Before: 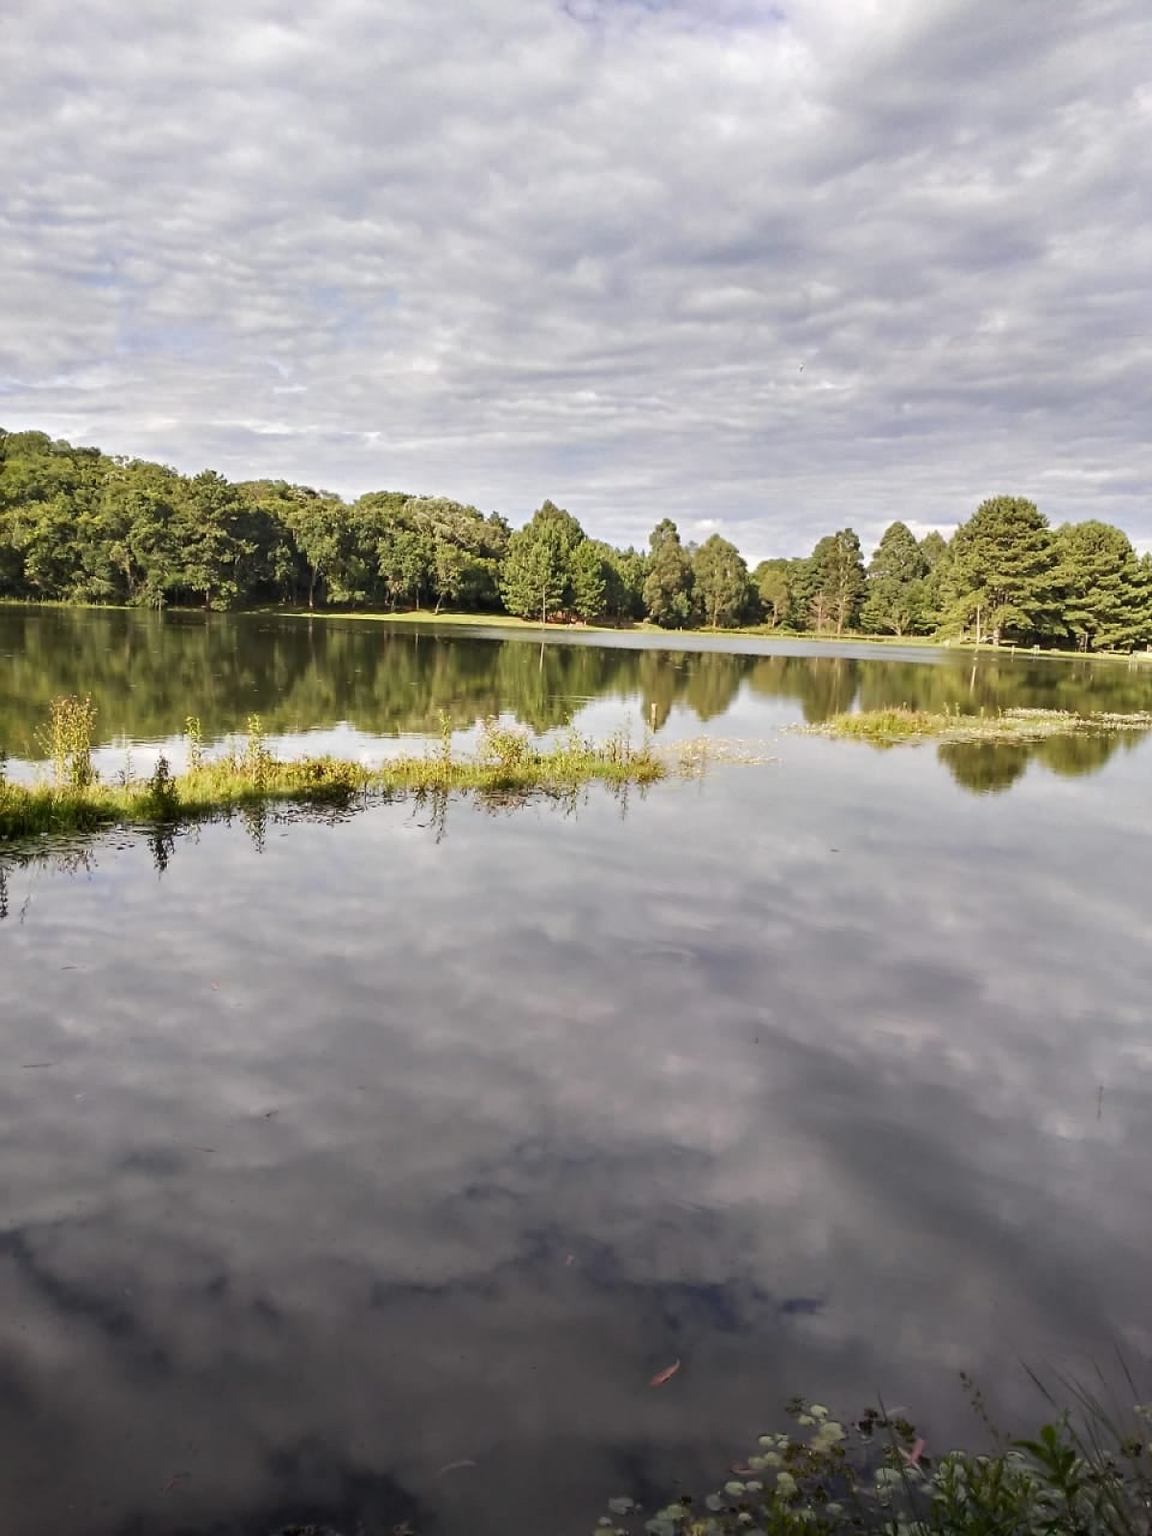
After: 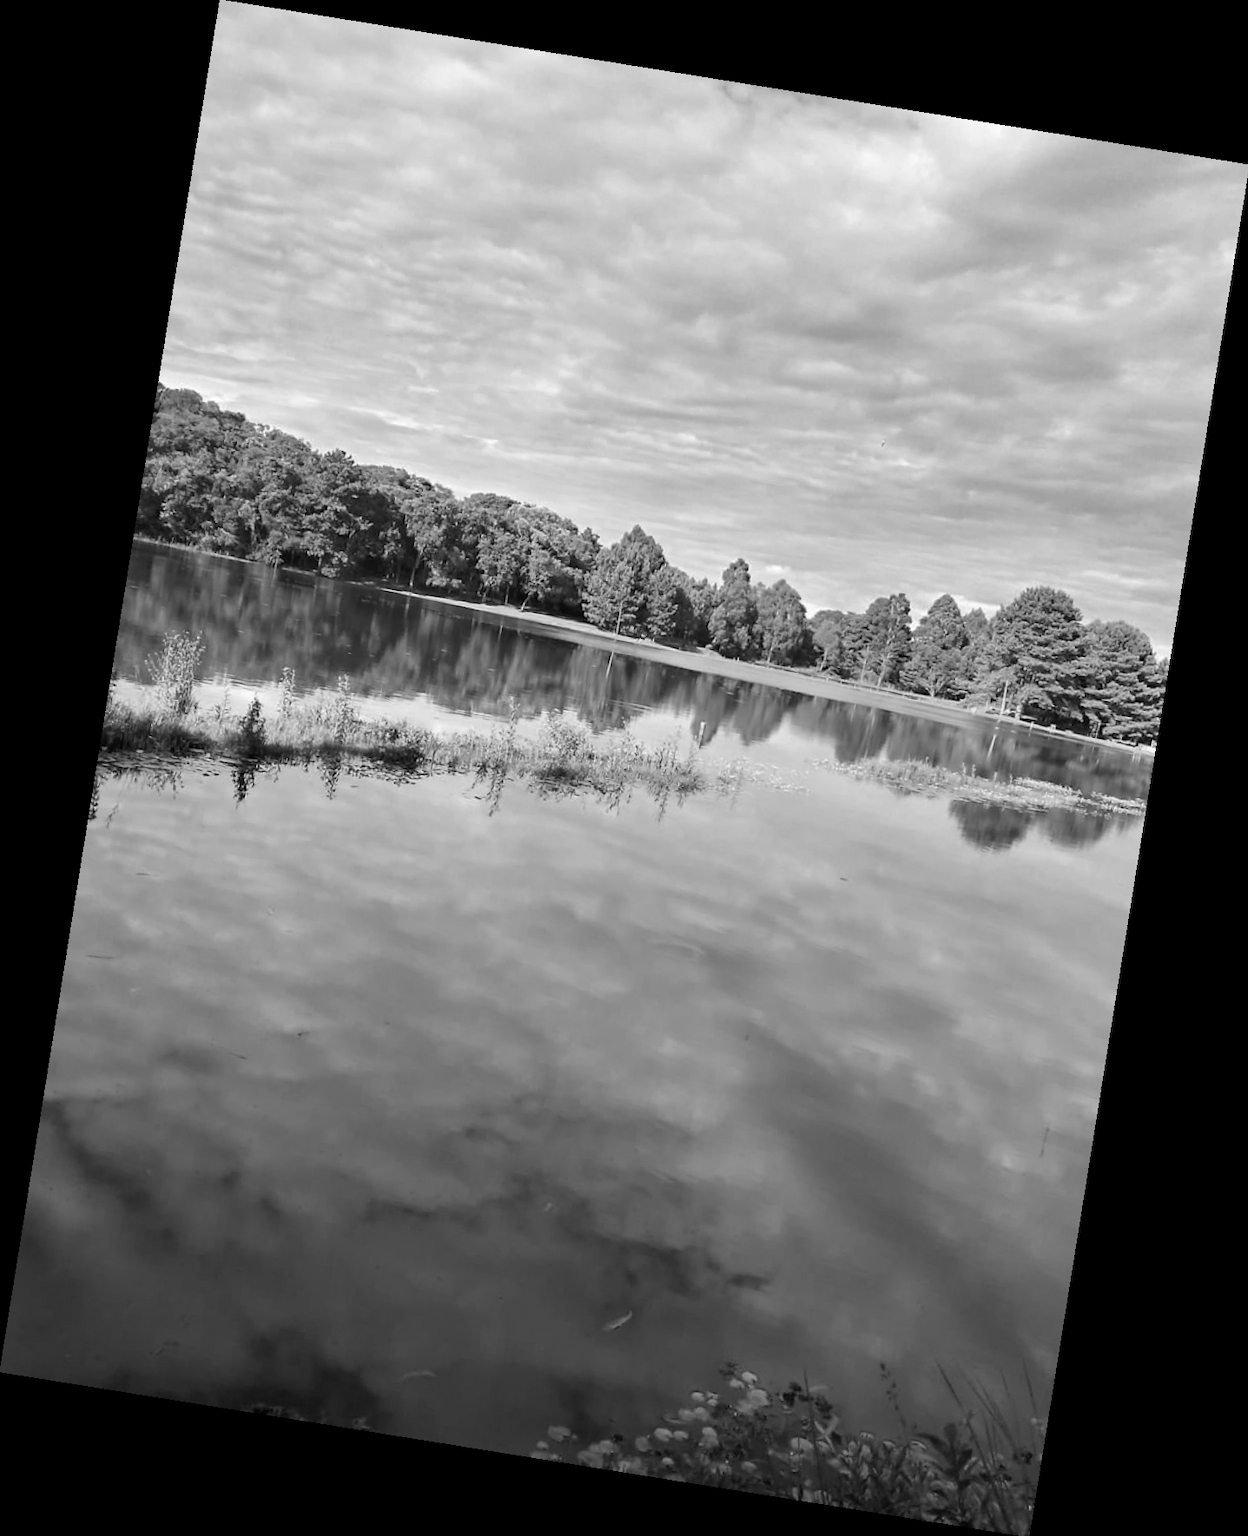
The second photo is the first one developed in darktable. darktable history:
rotate and perspective: rotation 9.12°, automatic cropping off
monochrome: a 2.21, b -1.33, size 2.2
color balance rgb: perceptual saturation grading › global saturation 40%, global vibrance 15%
